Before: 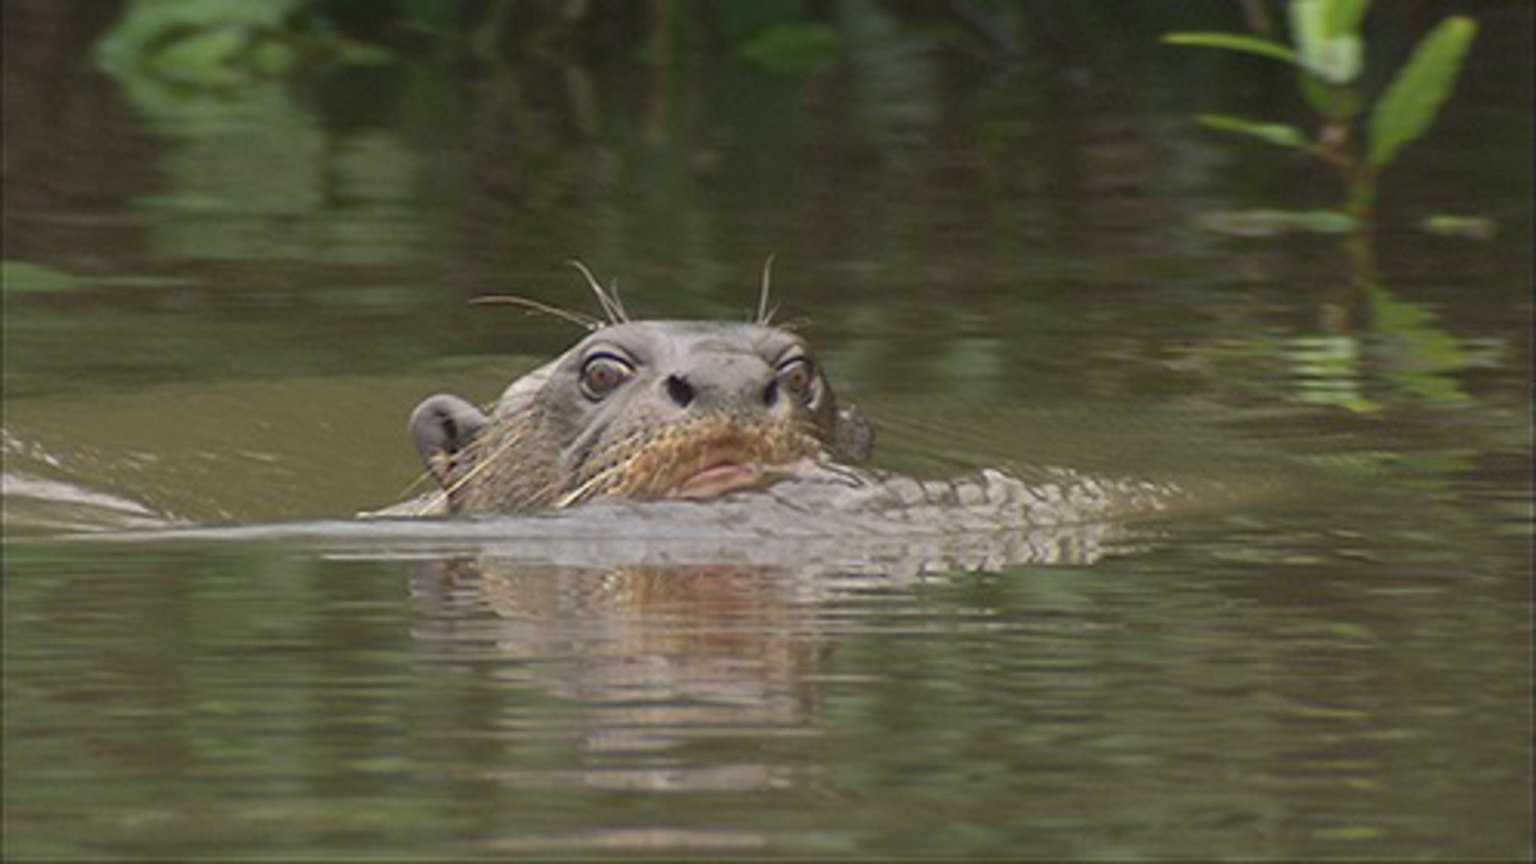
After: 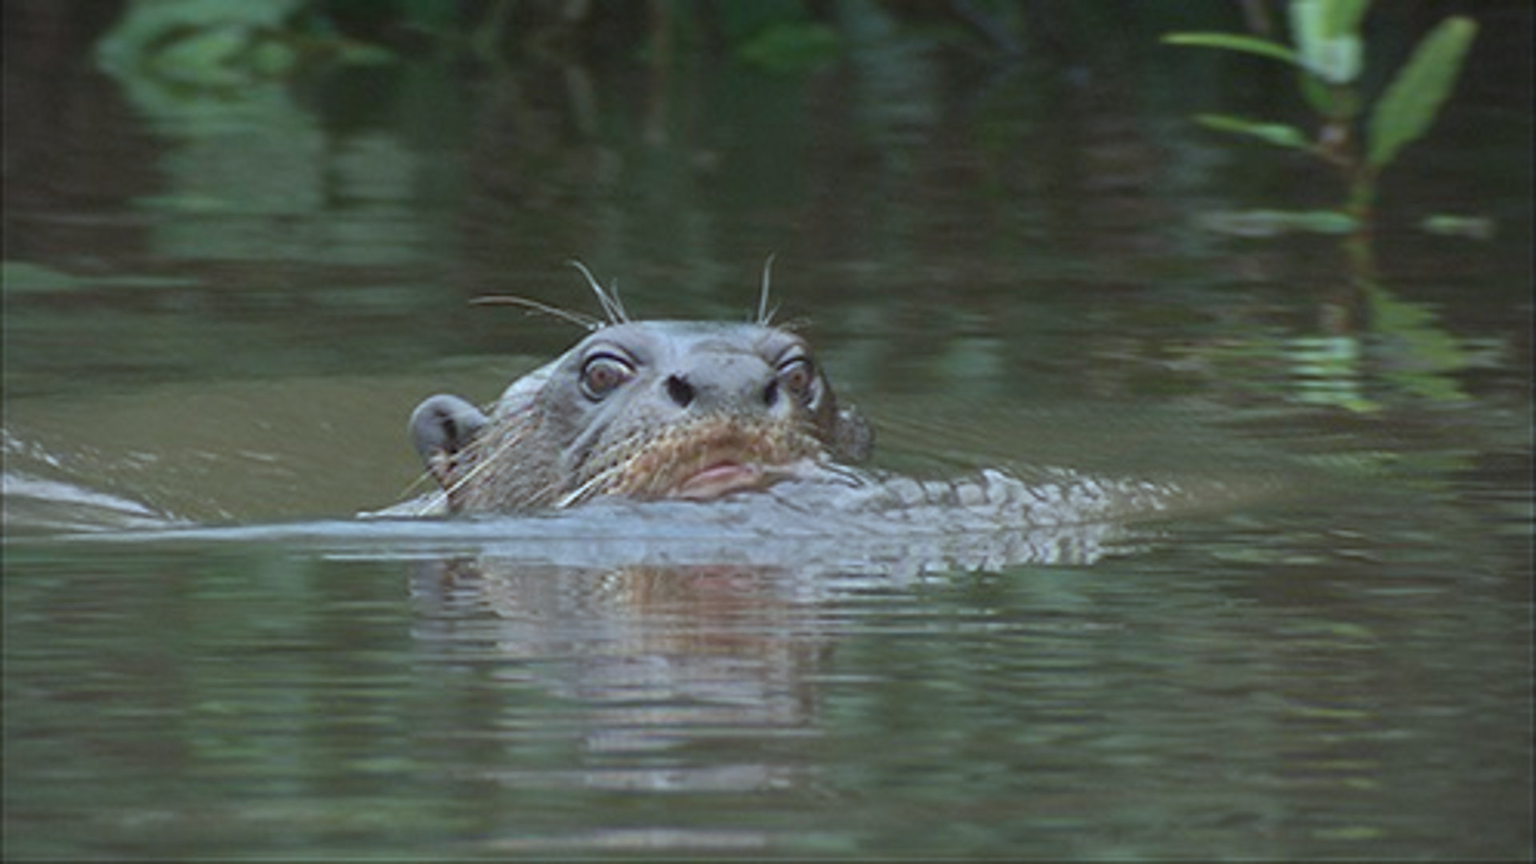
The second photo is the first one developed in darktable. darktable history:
color correction: highlights a* -9.35, highlights b* -23.15
vignetting: fall-off radius 60.92%
